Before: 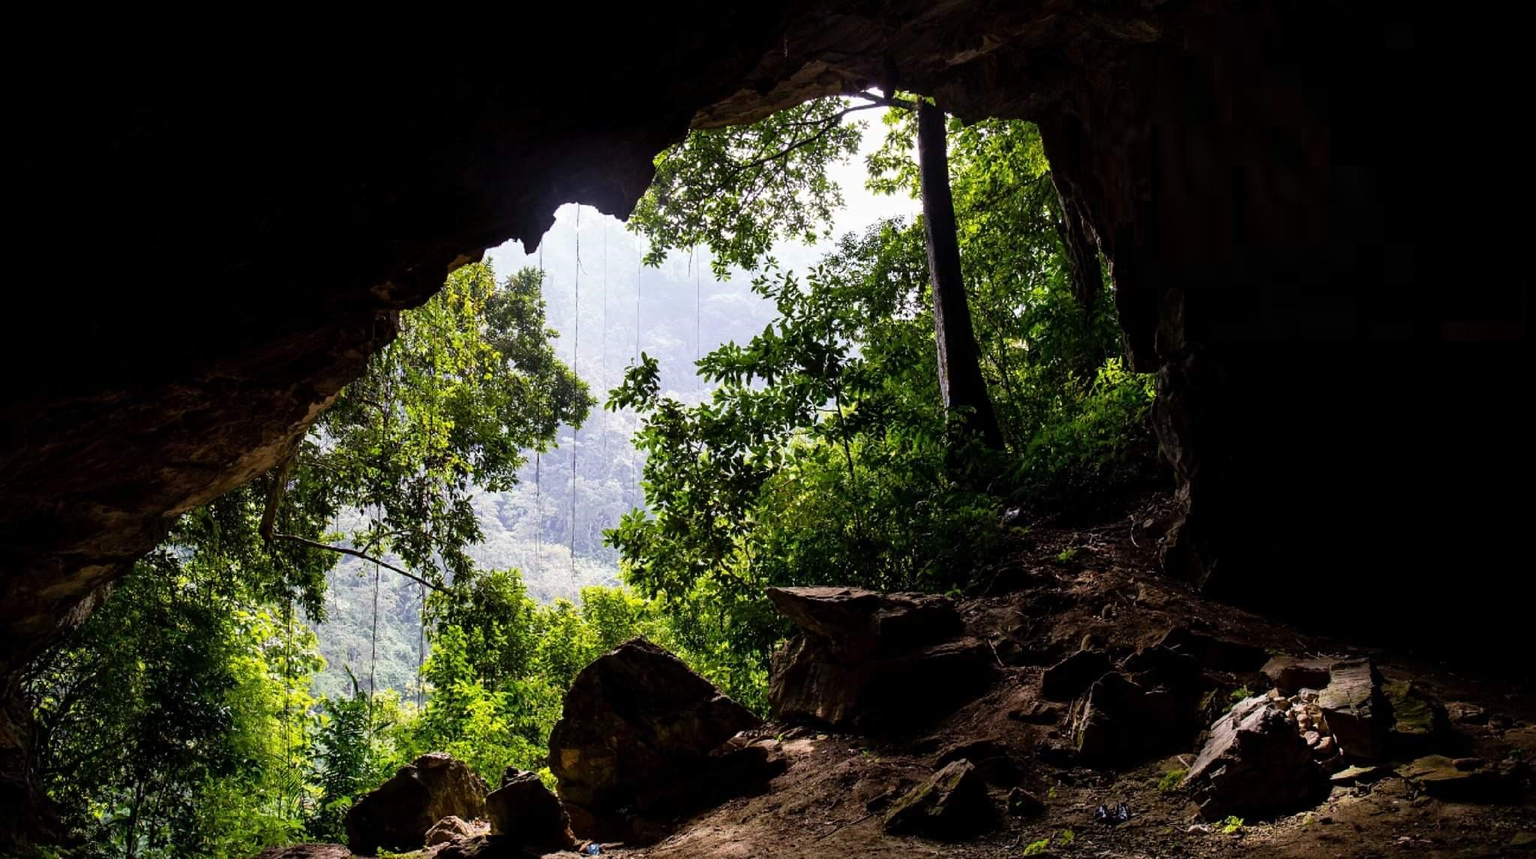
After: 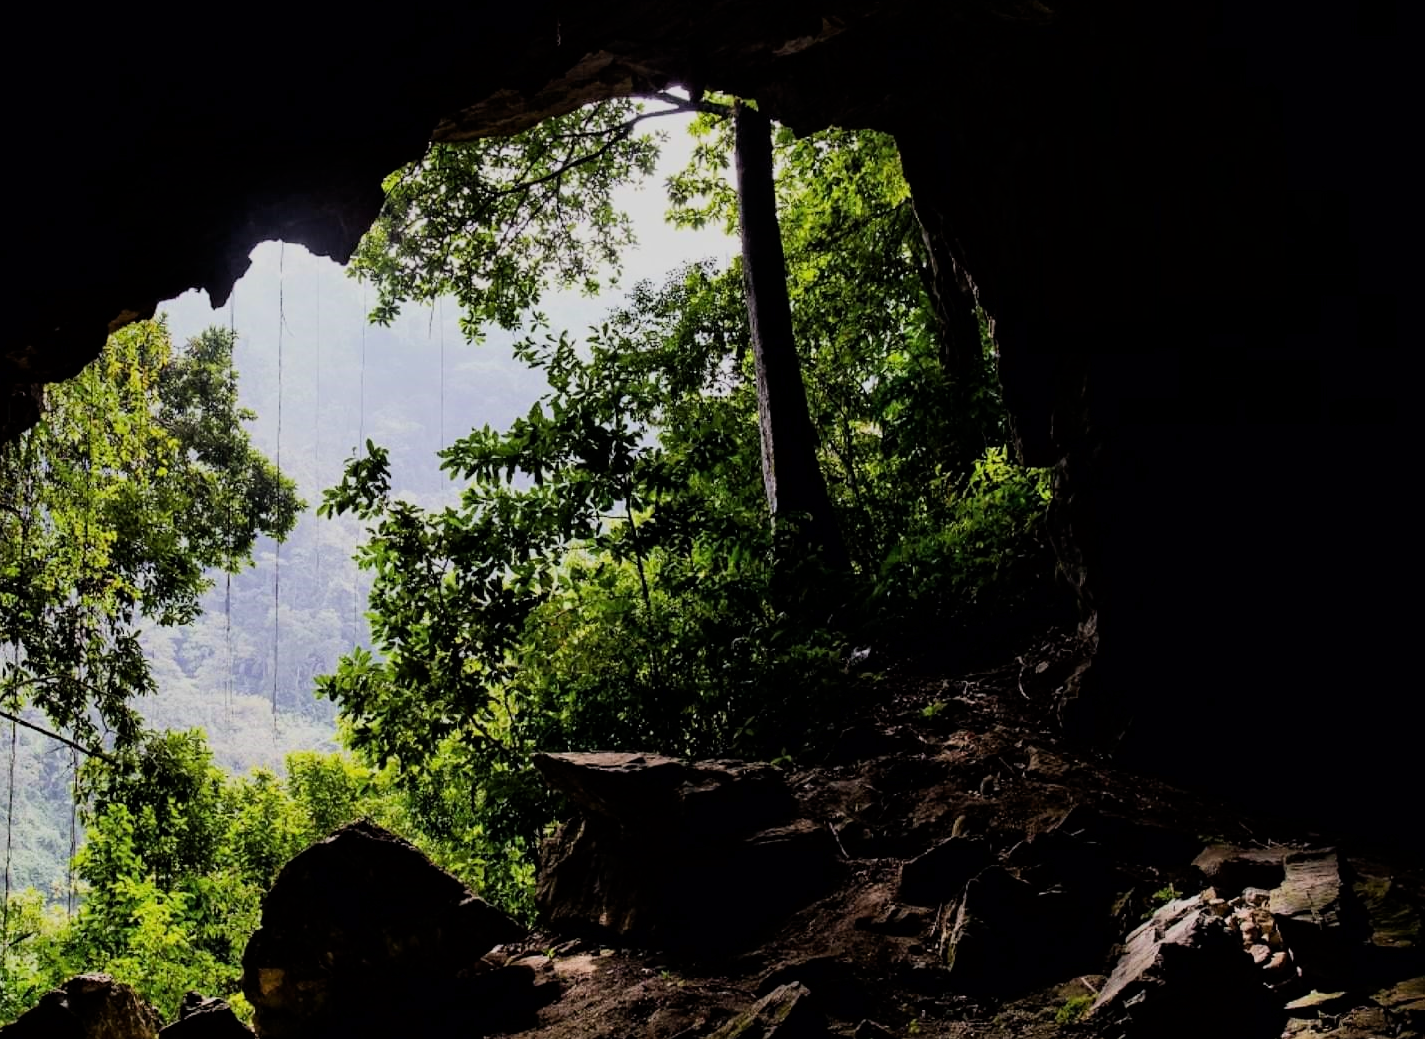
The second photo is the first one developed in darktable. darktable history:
crop and rotate: left 23.913%, top 2.706%, right 6.5%, bottom 6.466%
filmic rgb: black relative exposure -7.65 EV, white relative exposure 4.56 EV, hardness 3.61, contrast 1.056, color science v6 (2022)
